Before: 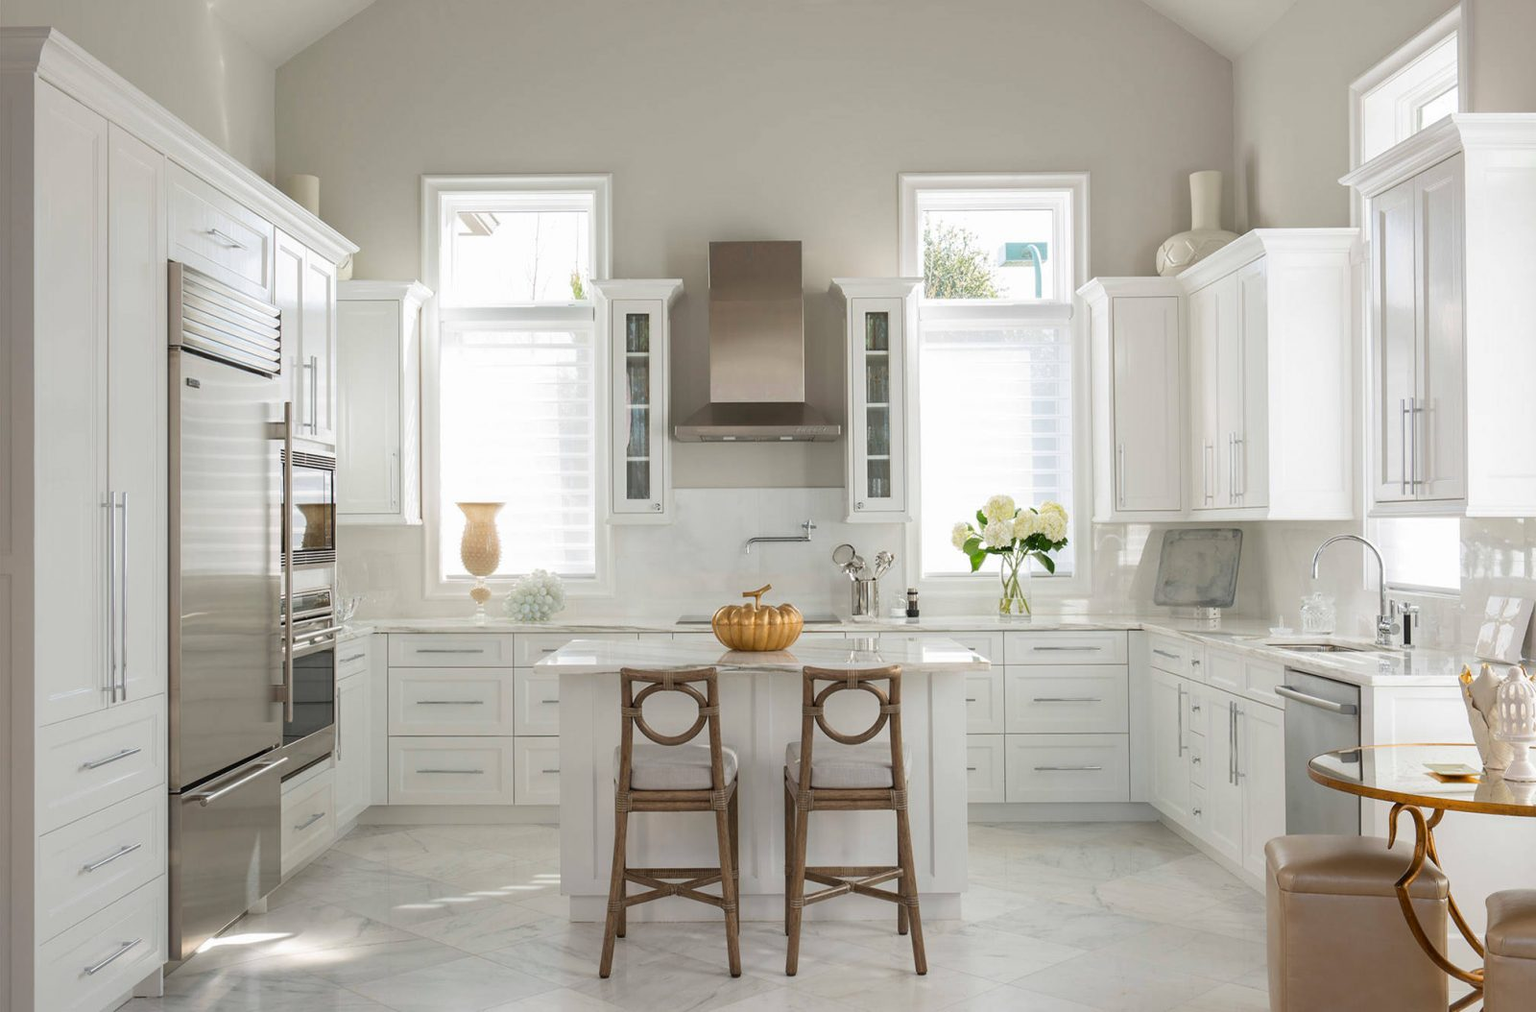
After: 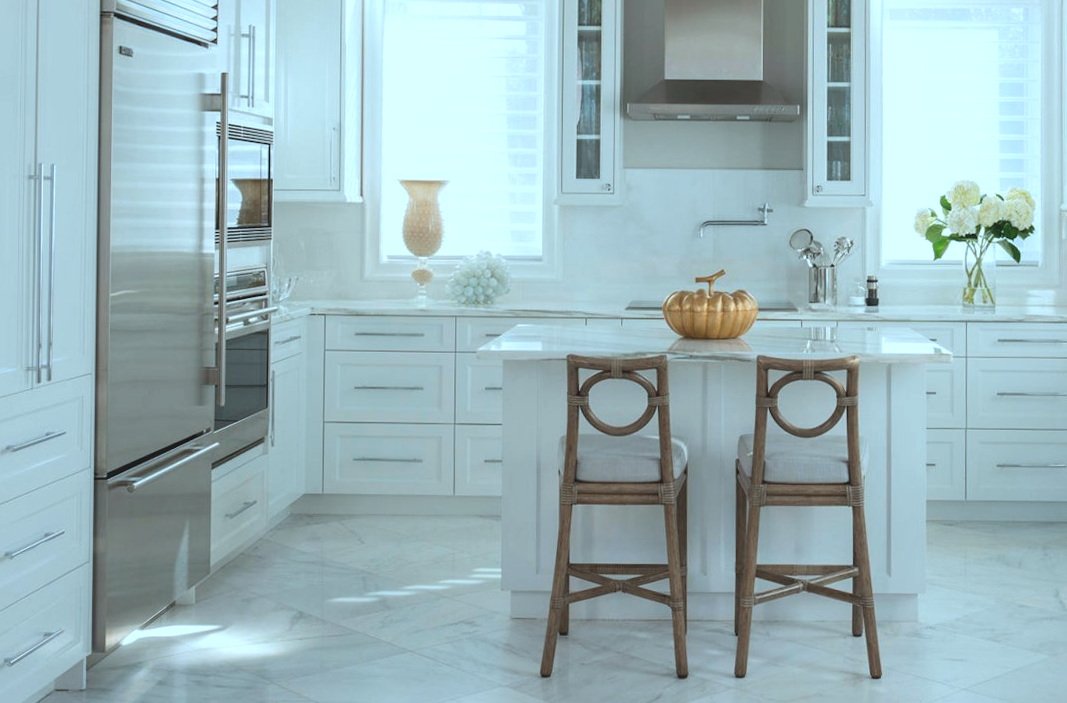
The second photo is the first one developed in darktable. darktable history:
color correction: highlights a* -11.71, highlights b* -15.58
crop and rotate: angle -0.82°, left 3.85%, top 31.828%, right 27.992%
exposure: black level correction -0.008, exposure 0.067 EV, compensate highlight preservation false
